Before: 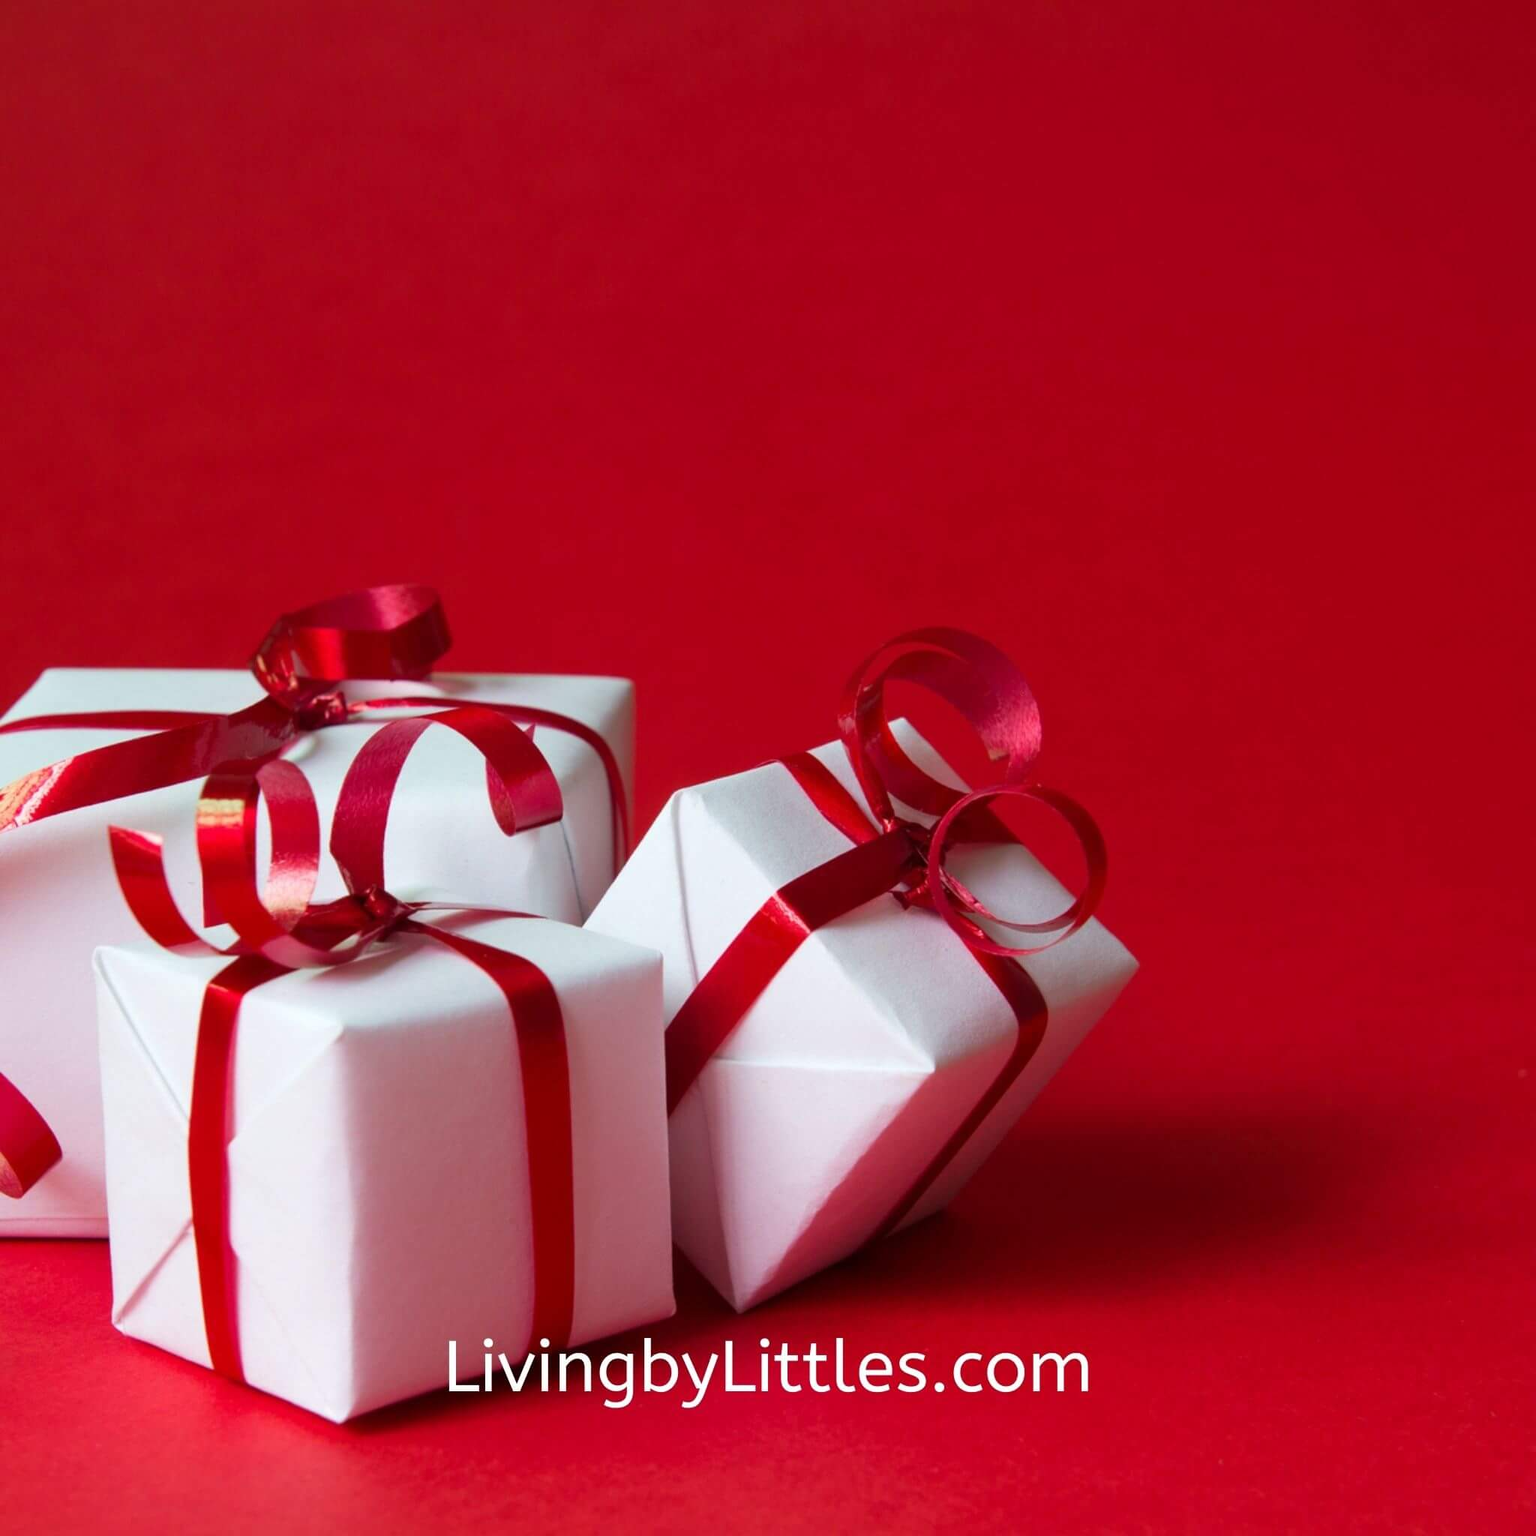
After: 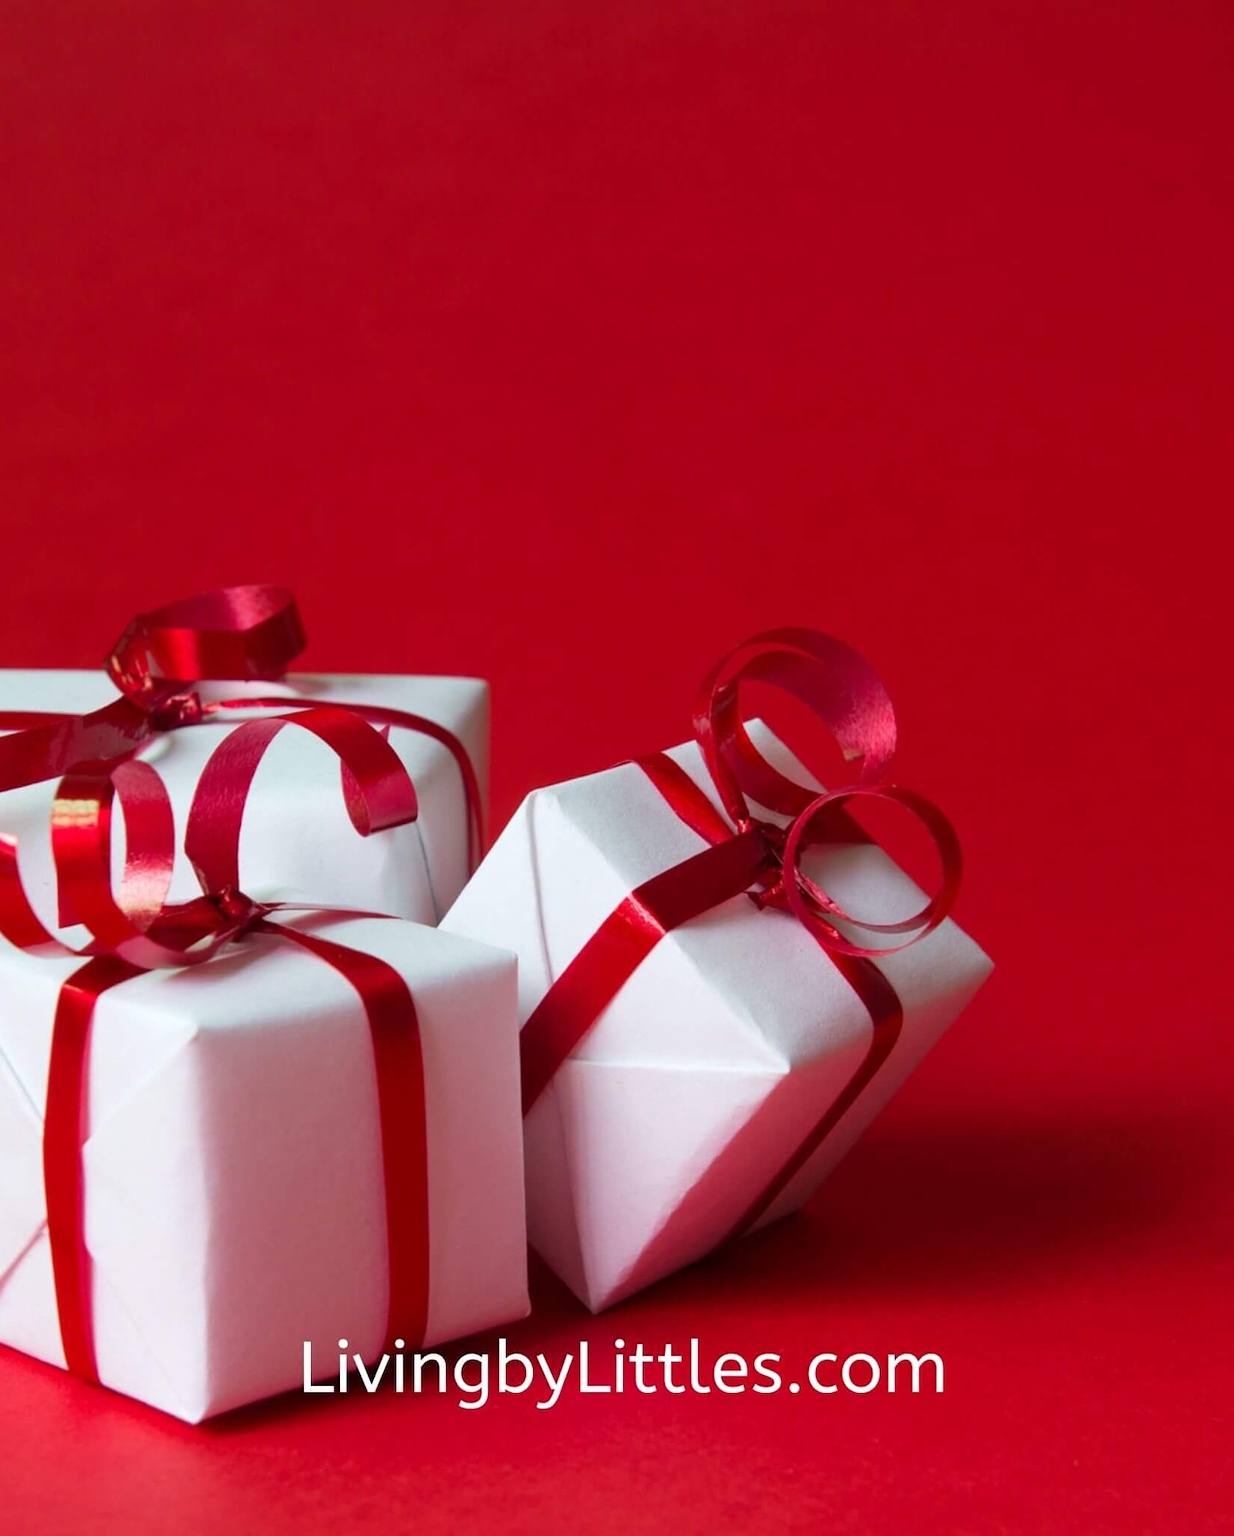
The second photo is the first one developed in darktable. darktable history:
crop and rotate: left 9.515%, right 10.141%
